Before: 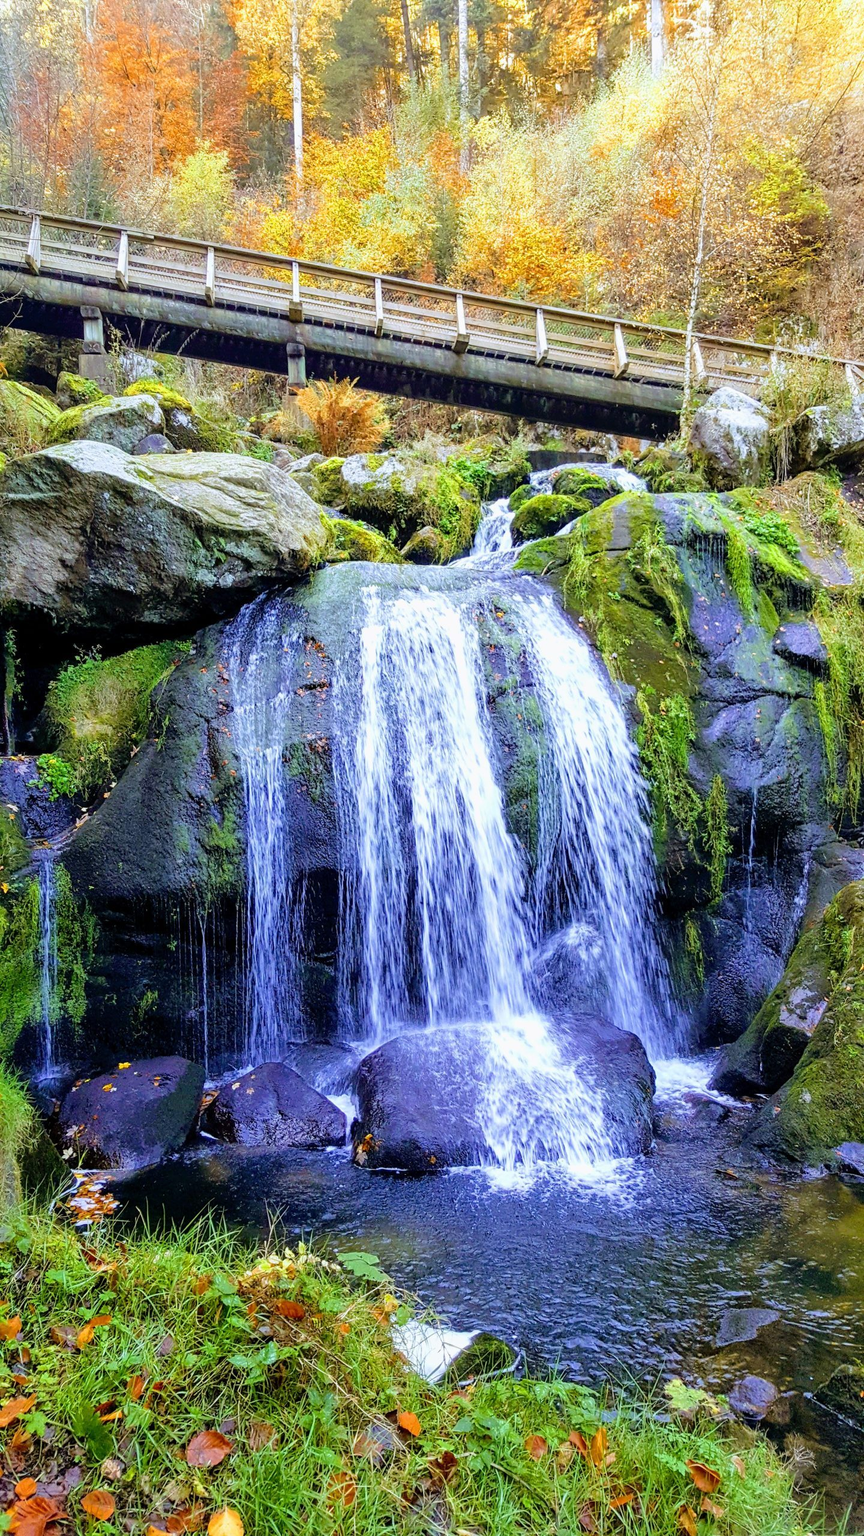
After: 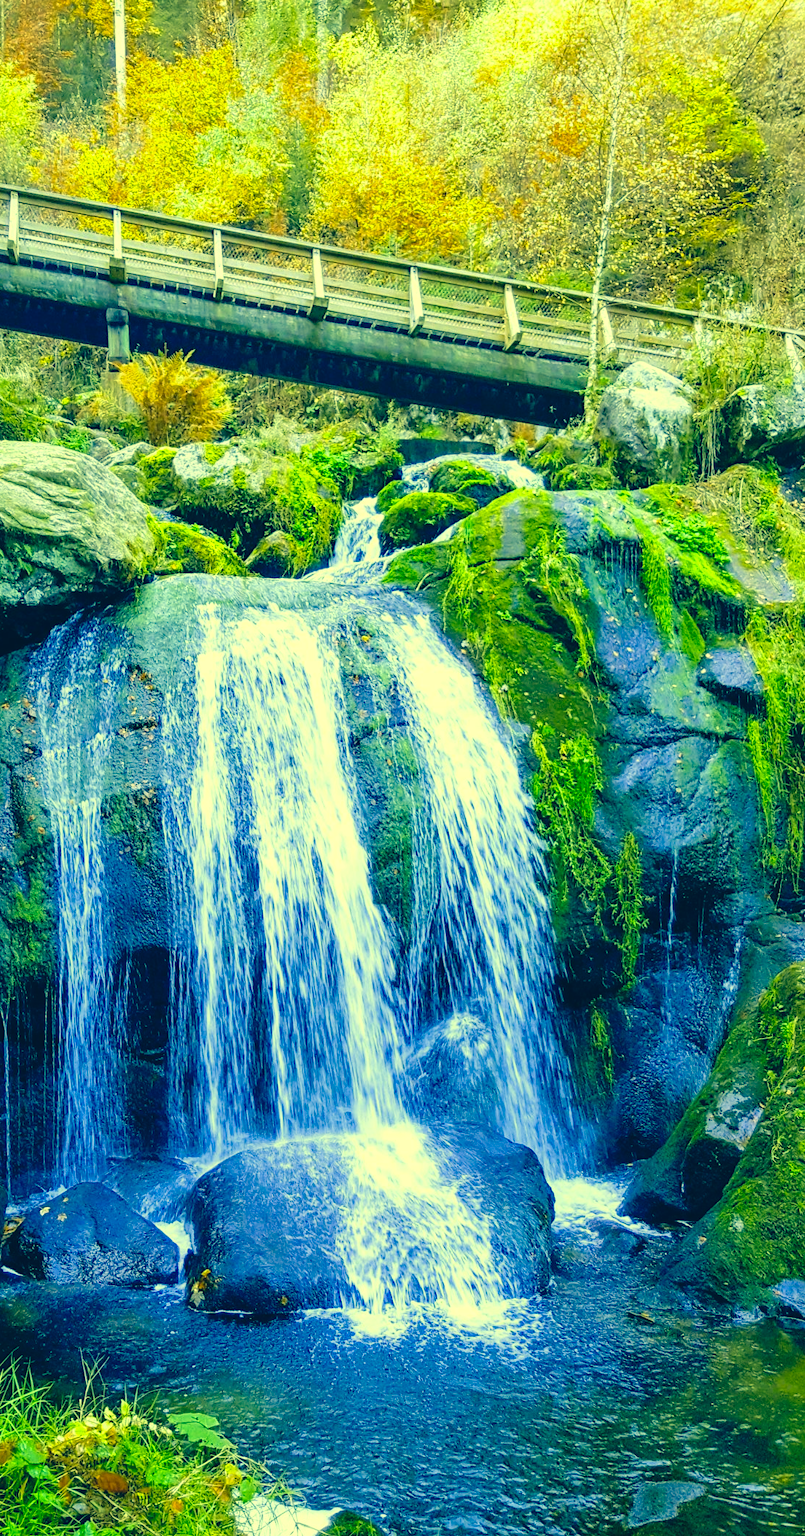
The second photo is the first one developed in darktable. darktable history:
exposure: exposure 0.2 EV, compensate highlight preservation false
color correction: highlights a* -15.58, highlights b* 40, shadows a* -40, shadows b* -26.18
crop: left 23.095%, top 5.827%, bottom 11.854%
